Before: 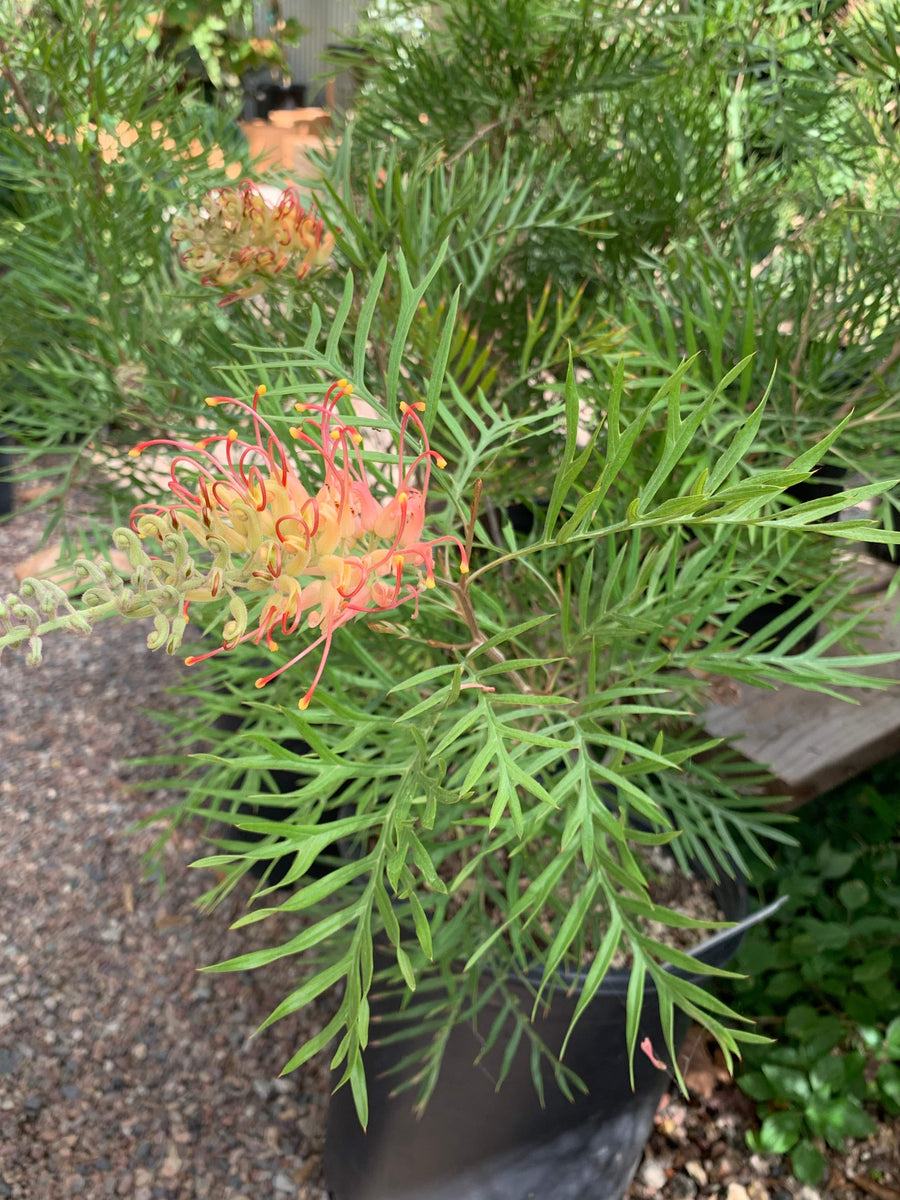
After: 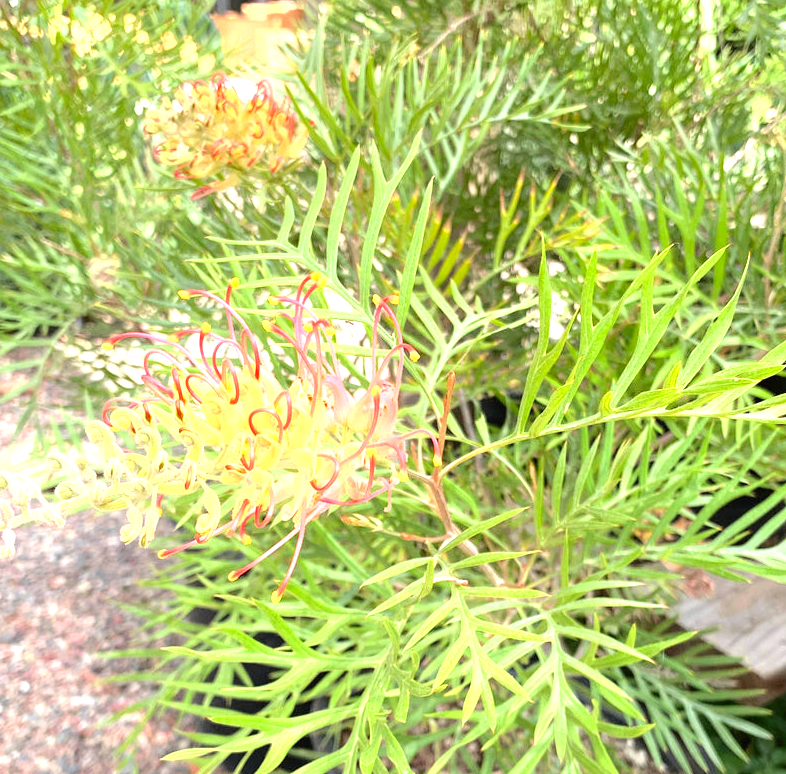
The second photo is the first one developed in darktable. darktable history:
crop: left 3.015%, top 8.969%, right 9.647%, bottom 26.457%
tone curve: curves: ch0 [(0, 0.013) (0.036, 0.035) (0.274, 0.288) (0.504, 0.536) (0.844, 0.84) (1, 0.97)]; ch1 [(0, 0) (0.389, 0.403) (0.462, 0.48) (0.499, 0.5) (0.524, 0.529) (0.567, 0.603) (0.626, 0.651) (0.749, 0.781) (1, 1)]; ch2 [(0, 0) (0.464, 0.478) (0.5, 0.501) (0.533, 0.539) (0.599, 0.6) (0.704, 0.732) (1, 1)], color space Lab, independent channels, preserve colors none
tone equalizer: on, module defaults
exposure: exposure 1.5 EV, compensate highlight preservation false
